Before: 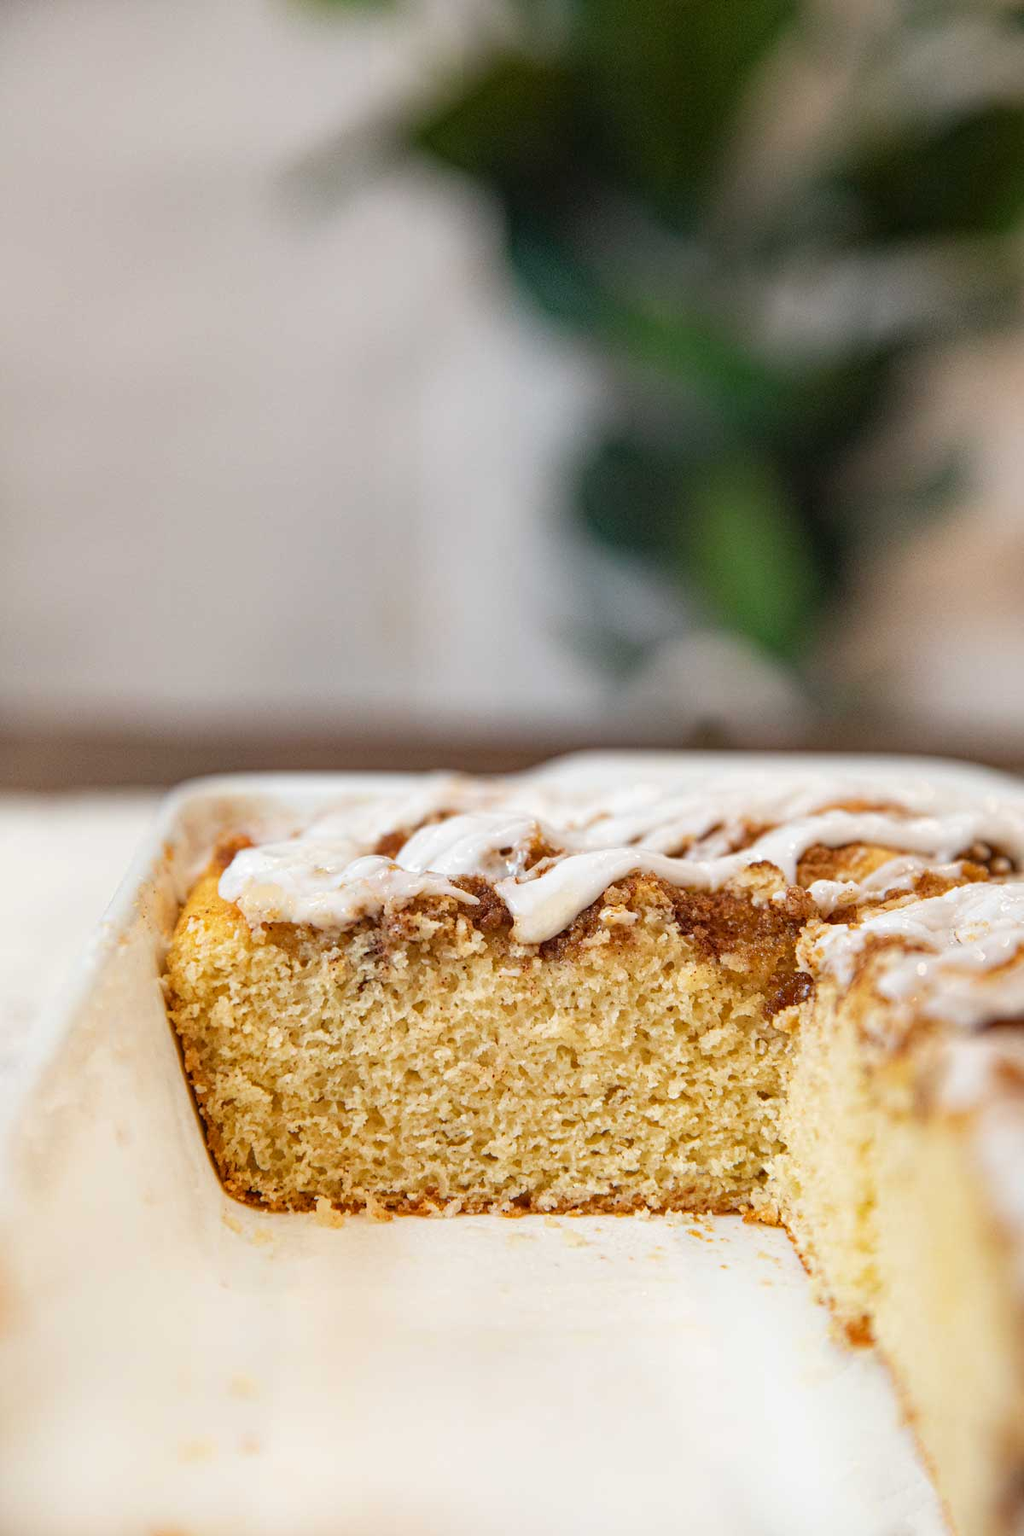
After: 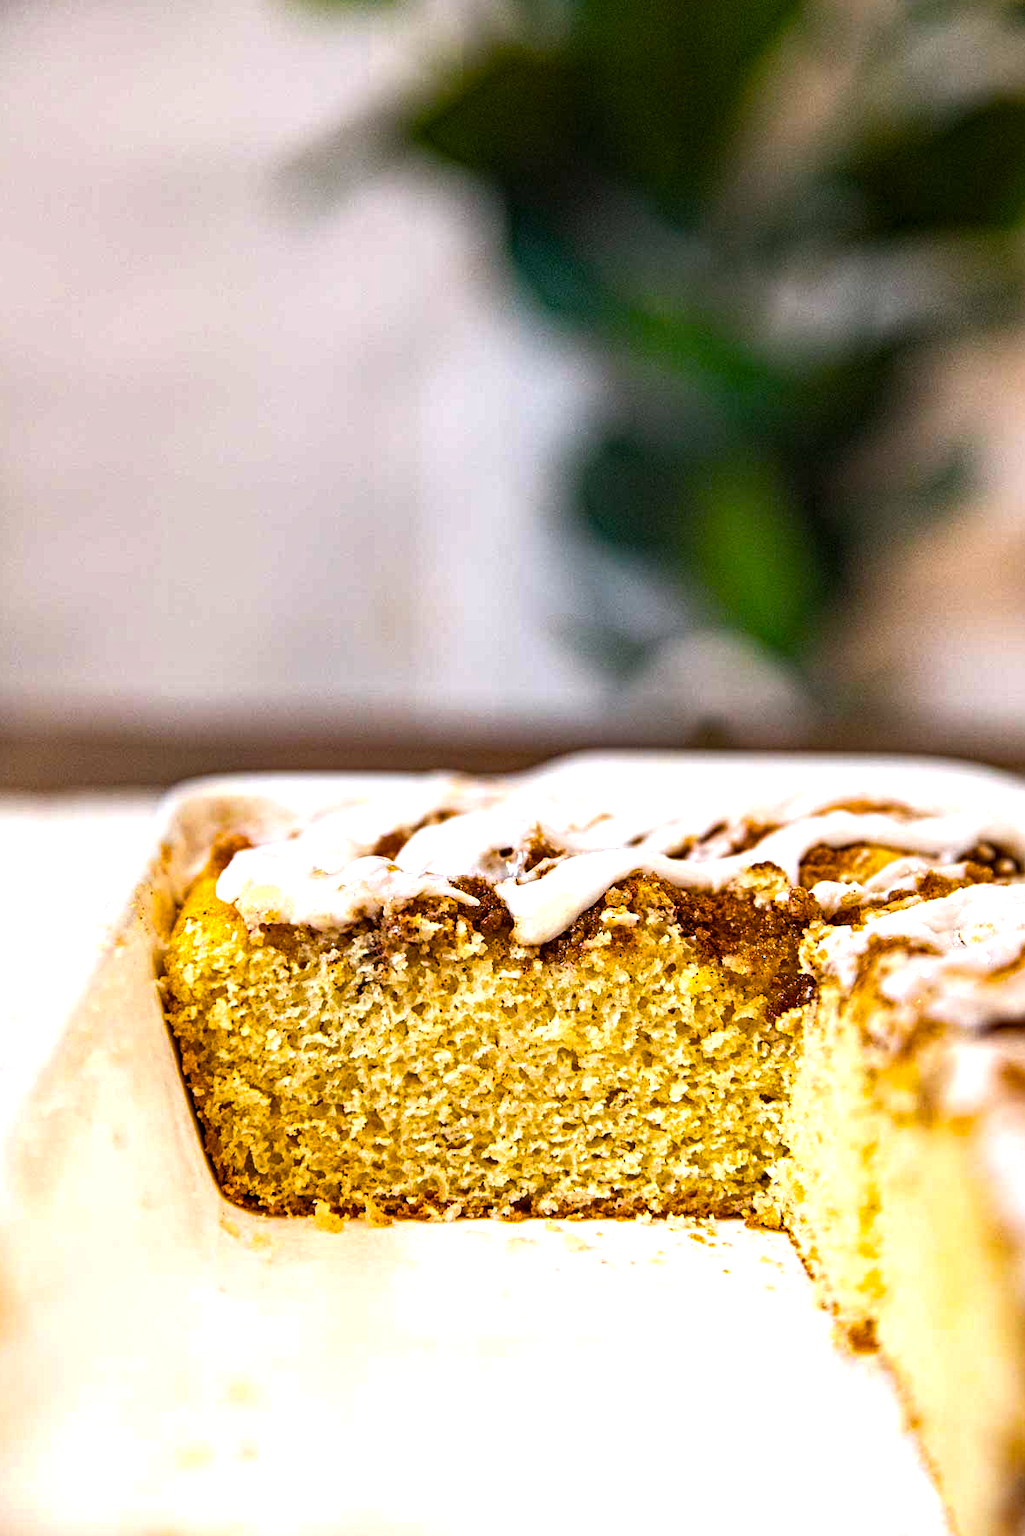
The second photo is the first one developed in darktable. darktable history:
contrast equalizer: octaves 7, y [[0.502, 0.517, 0.543, 0.576, 0.611, 0.631], [0.5 ×6], [0.5 ×6], [0 ×6], [0 ×6]]
color balance rgb: linear chroma grading › global chroma 9%, perceptual saturation grading › global saturation 36%, perceptual brilliance grading › global brilliance 15%, perceptual brilliance grading › shadows -35%, global vibrance 15%
crop: left 0.434%, top 0.485%, right 0.244%, bottom 0.386%
white balance: red 1.009, blue 1.027
